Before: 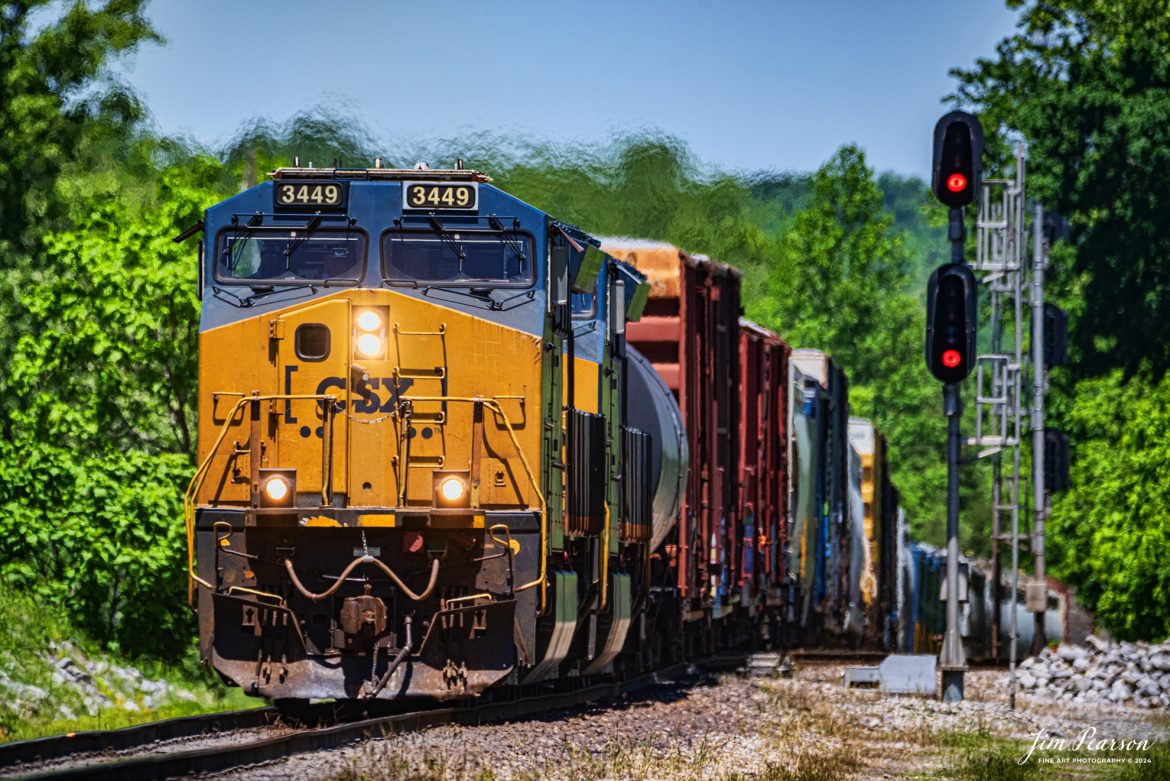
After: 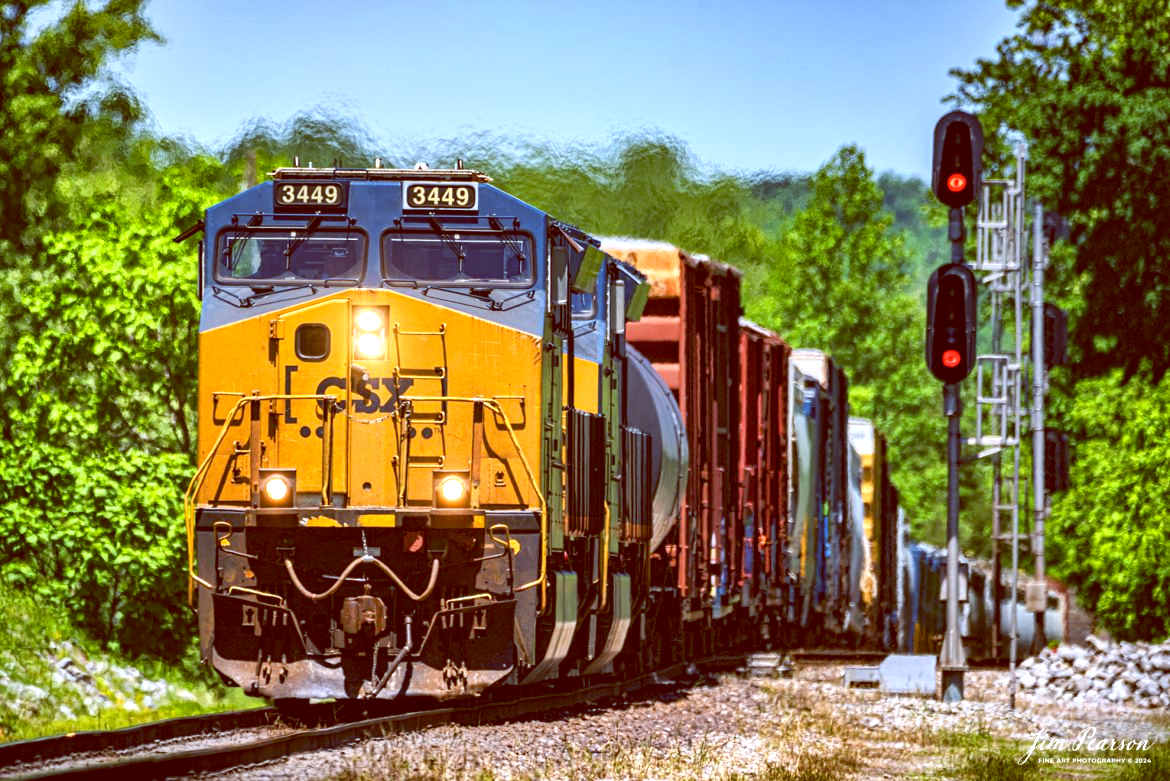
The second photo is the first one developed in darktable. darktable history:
exposure: black level correction 0, exposure 0.7 EV, compensate exposure bias true, compensate highlight preservation false
color balance: lift [1, 1.011, 0.999, 0.989], gamma [1.109, 1.045, 1.039, 0.955], gain [0.917, 0.936, 0.952, 1.064], contrast 2.32%, contrast fulcrum 19%, output saturation 101%
